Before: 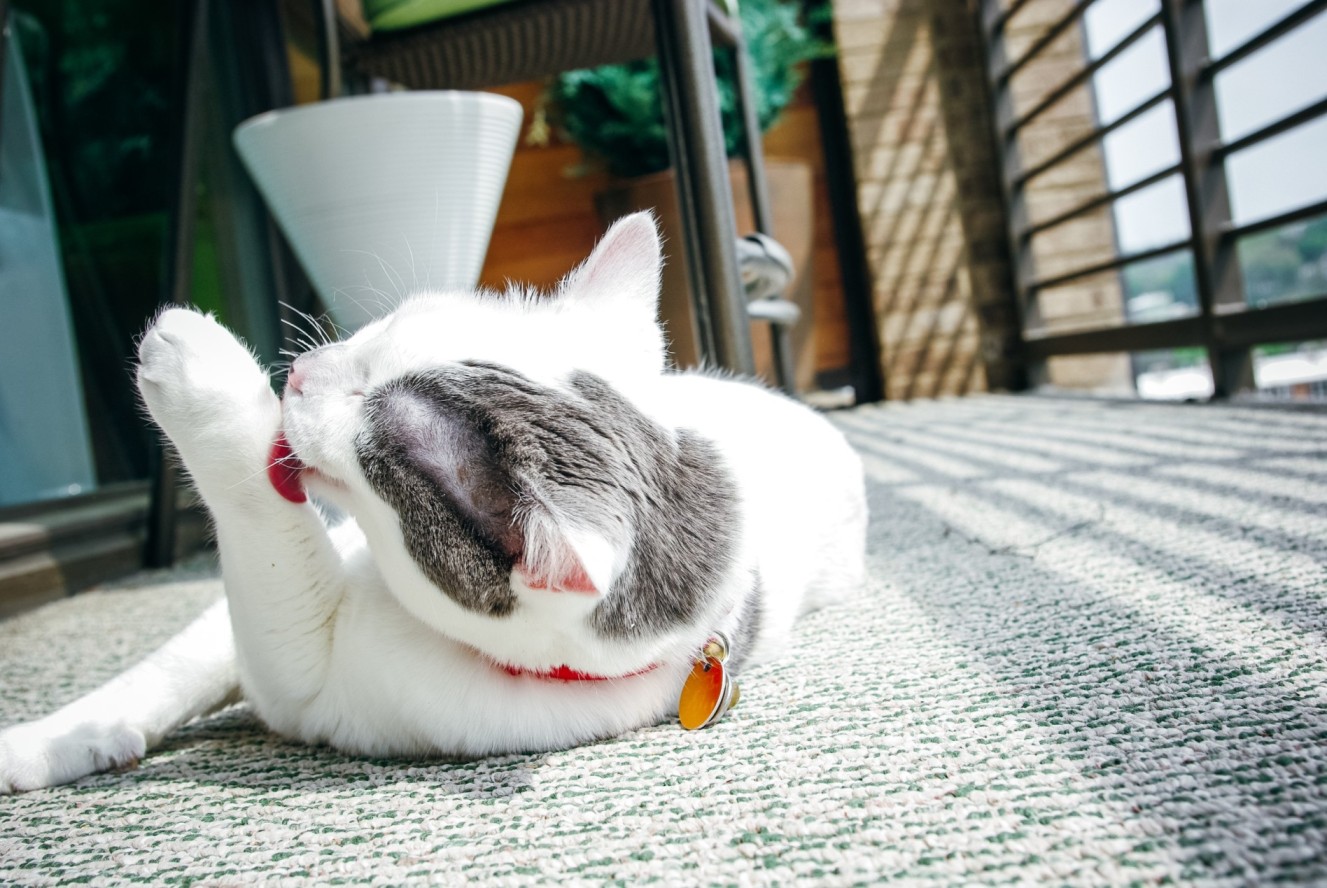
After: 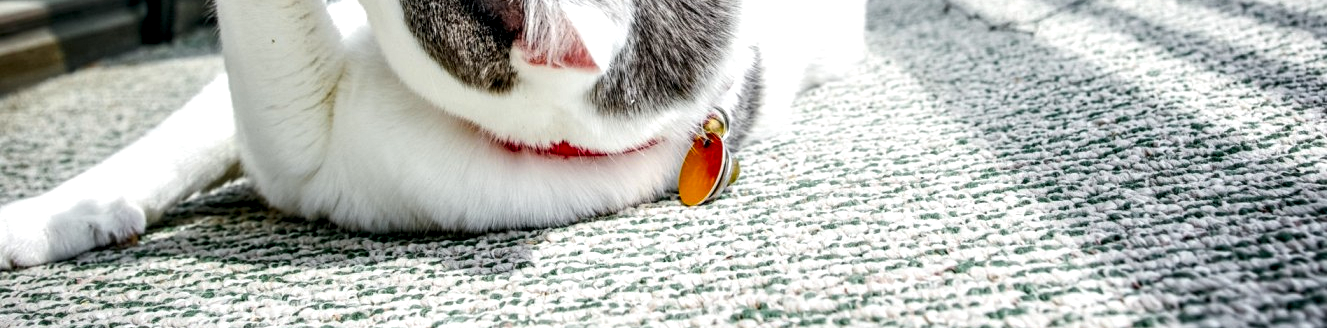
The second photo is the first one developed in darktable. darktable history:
crop and rotate: top 59.012%, bottom 3.999%
exposure: exposure -0.04 EV, compensate highlight preservation false
base curve: curves: ch0 [(0, 0) (0.989, 0.992)], preserve colors none
local contrast: highlights 65%, shadows 53%, detail 169%, midtone range 0.517
color zones: curves: ch0 [(0.224, 0.526) (0.75, 0.5)]; ch1 [(0.055, 0.526) (0.224, 0.761) (0.377, 0.526) (0.75, 0.5)]
